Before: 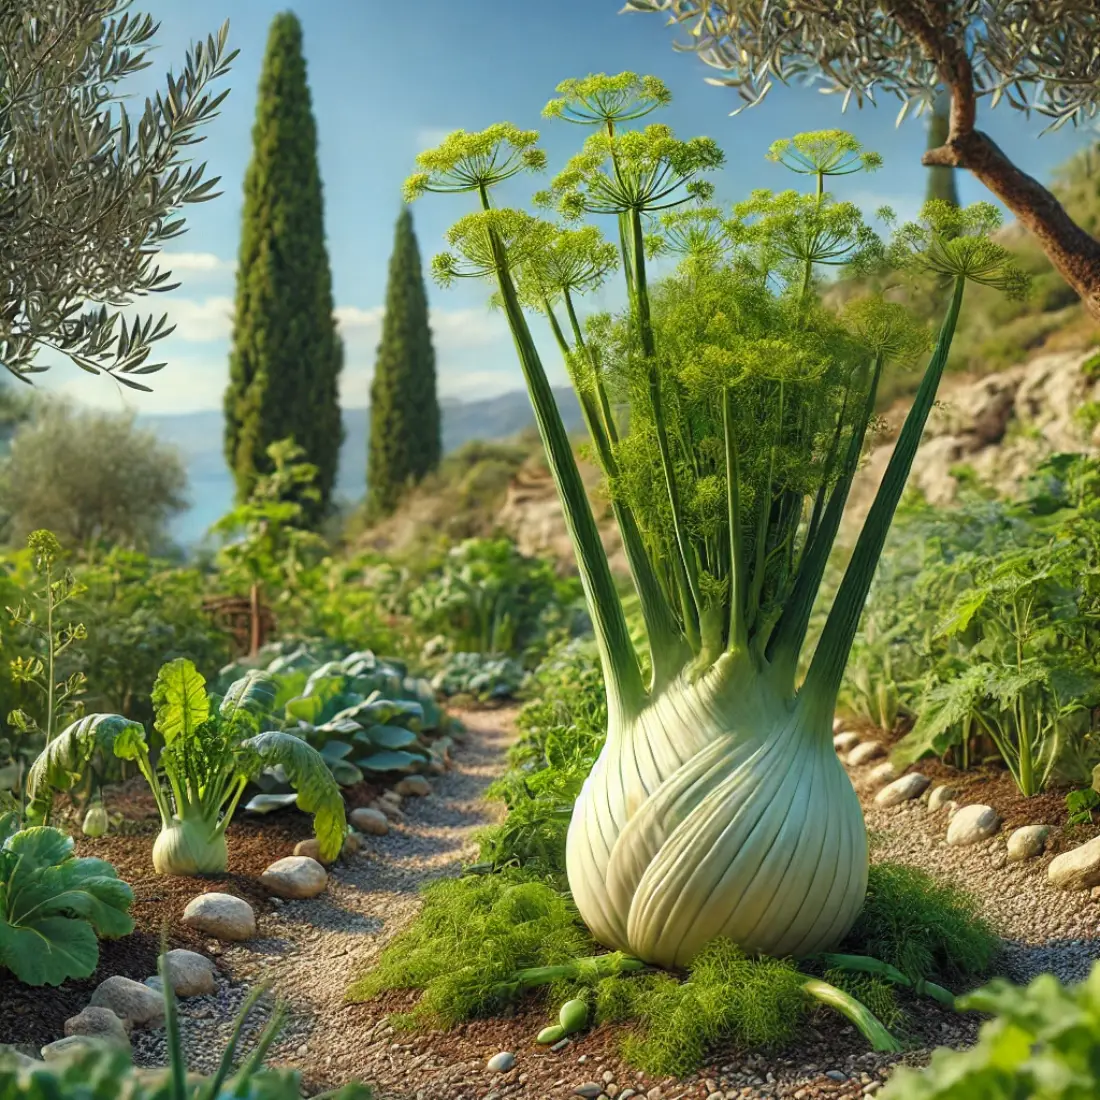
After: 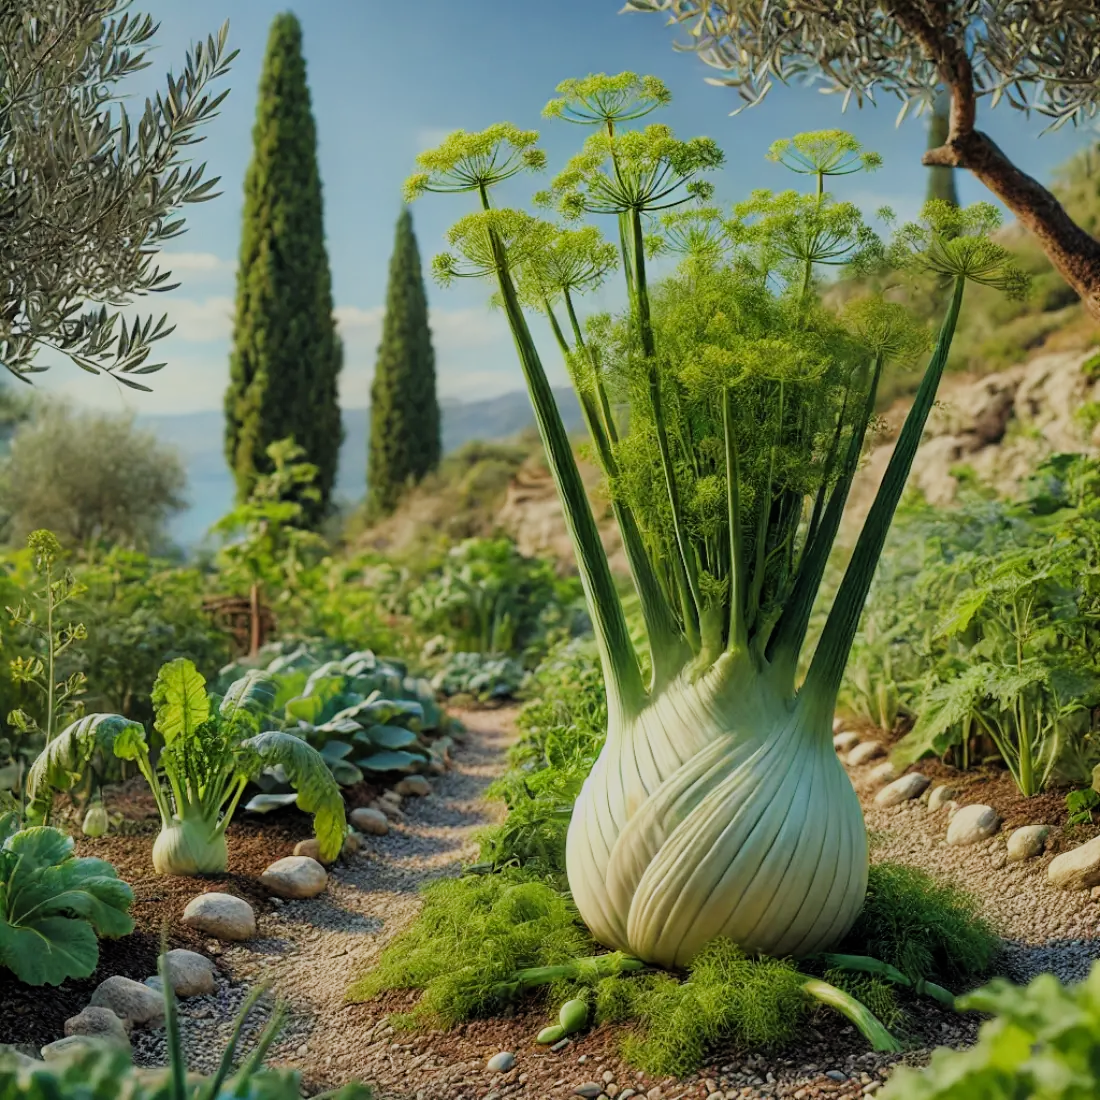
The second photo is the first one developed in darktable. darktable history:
filmic rgb: black relative exposure -7.44 EV, white relative exposure 4.82 EV, hardness 3.4
